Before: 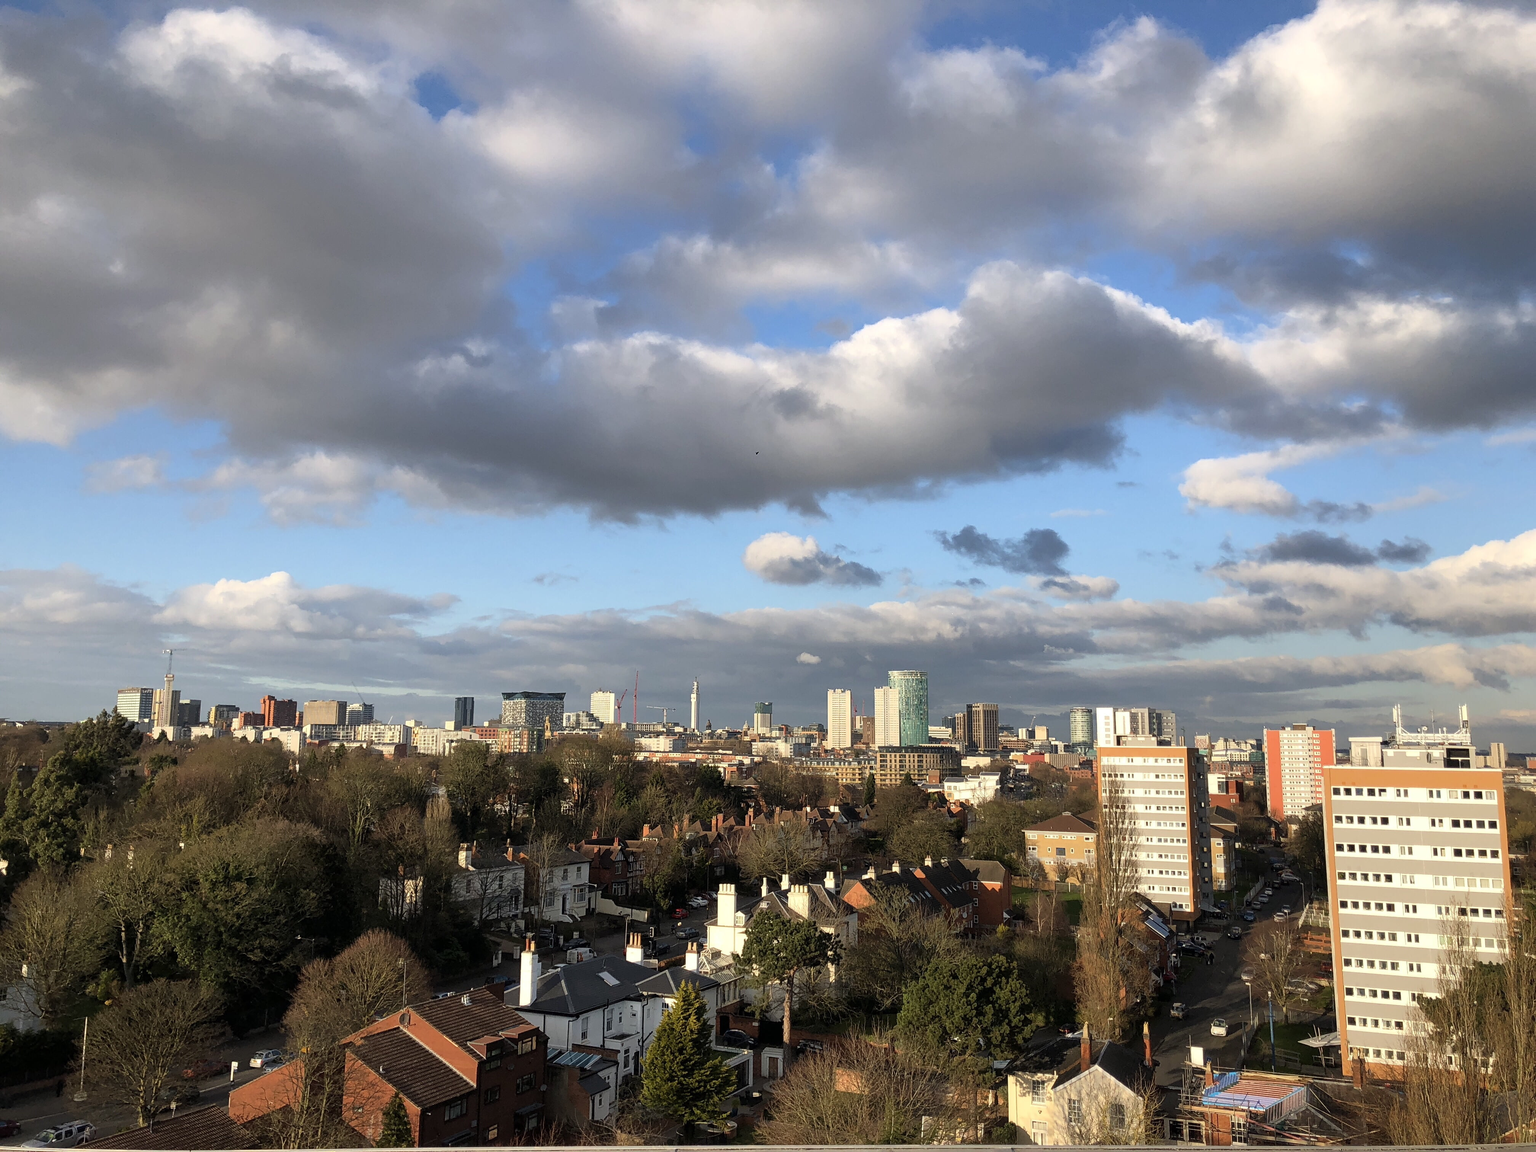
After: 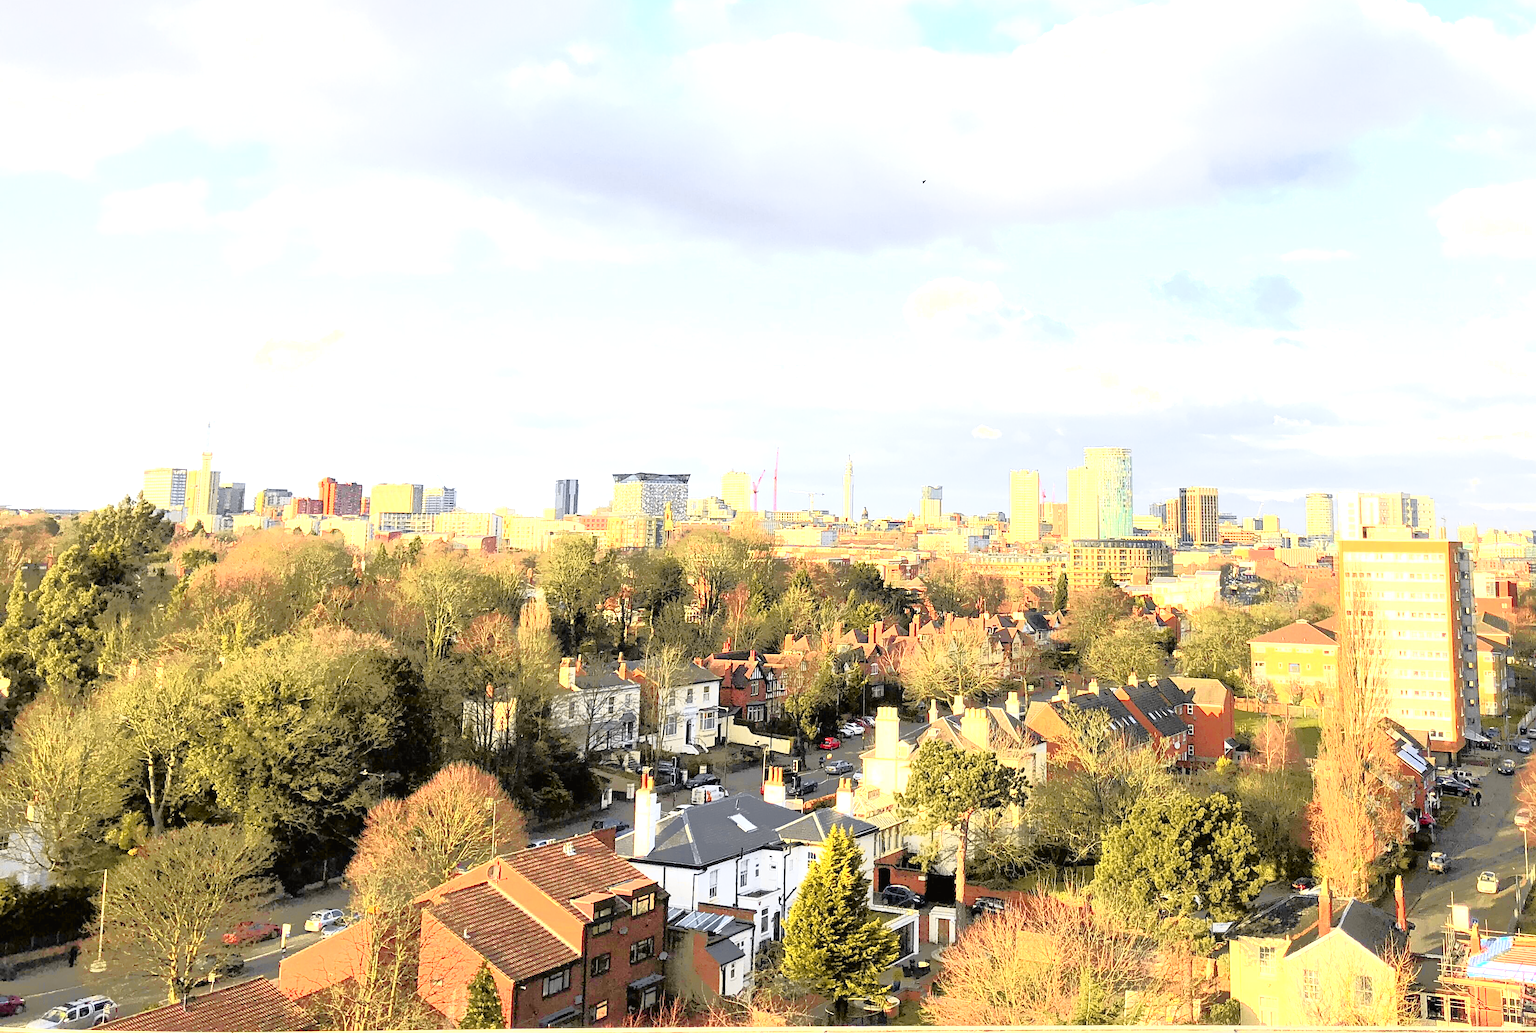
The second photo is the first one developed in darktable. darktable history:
crop: top 26.43%, right 18.011%
exposure: exposure 1.989 EV, compensate exposure bias true, compensate highlight preservation false
color balance rgb: global offset › luminance -0.276%, global offset › hue 258.34°, perceptual saturation grading › global saturation 0.469%
tone curve: curves: ch0 [(0, 0.017) (0.259, 0.344) (0.593, 0.778) (0.786, 0.931) (1, 0.999)]; ch1 [(0, 0) (0.405, 0.387) (0.442, 0.47) (0.492, 0.5) (0.511, 0.503) (0.548, 0.596) (0.7, 0.795) (1, 1)]; ch2 [(0, 0) (0.411, 0.433) (0.5, 0.504) (0.535, 0.581) (1, 1)], color space Lab, independent channels, preserve colors none
tone equalizer: -8 EV -0.494 EV, -7 EV -0.301 EV, -6 EV -0.11 EV, -5 EV 0.395 EV, -4 EV 0.964 EV, -3 EV 0.79 EV, -2 EV -0.01 EV, -1 EV 0.136 EV, +0 EV -0.012 EV
